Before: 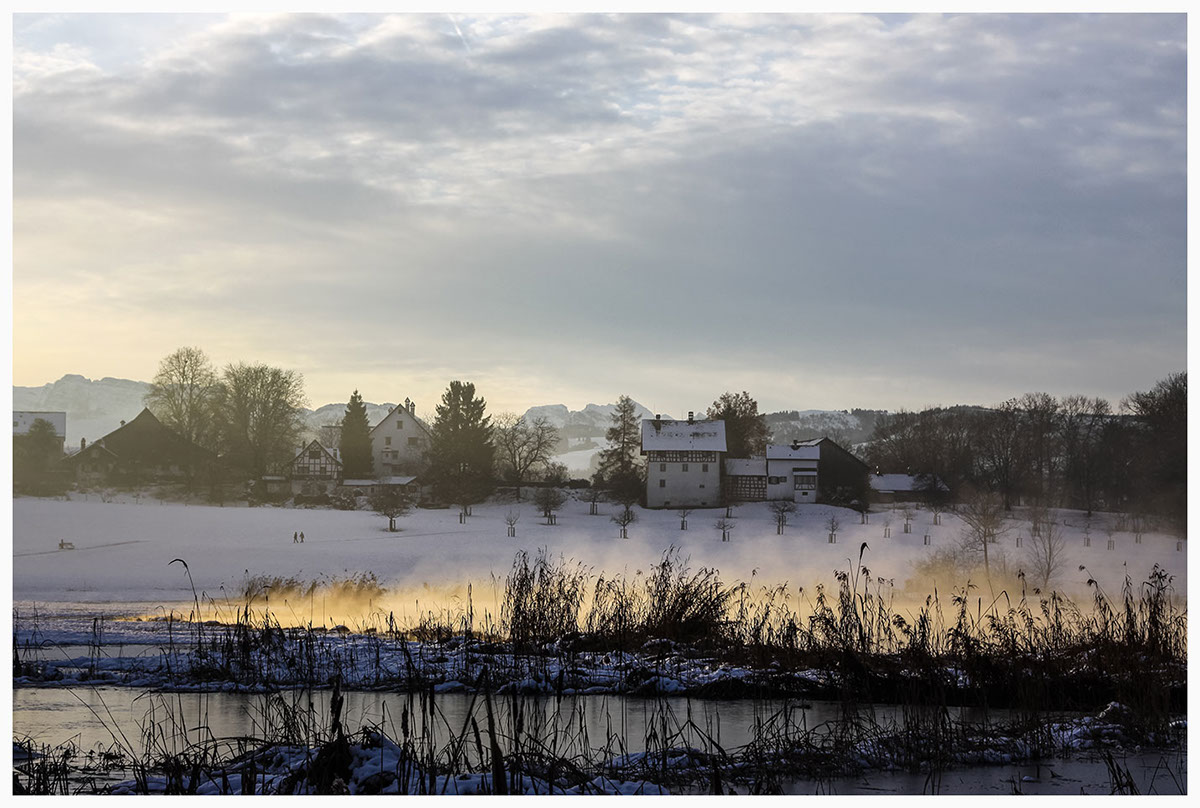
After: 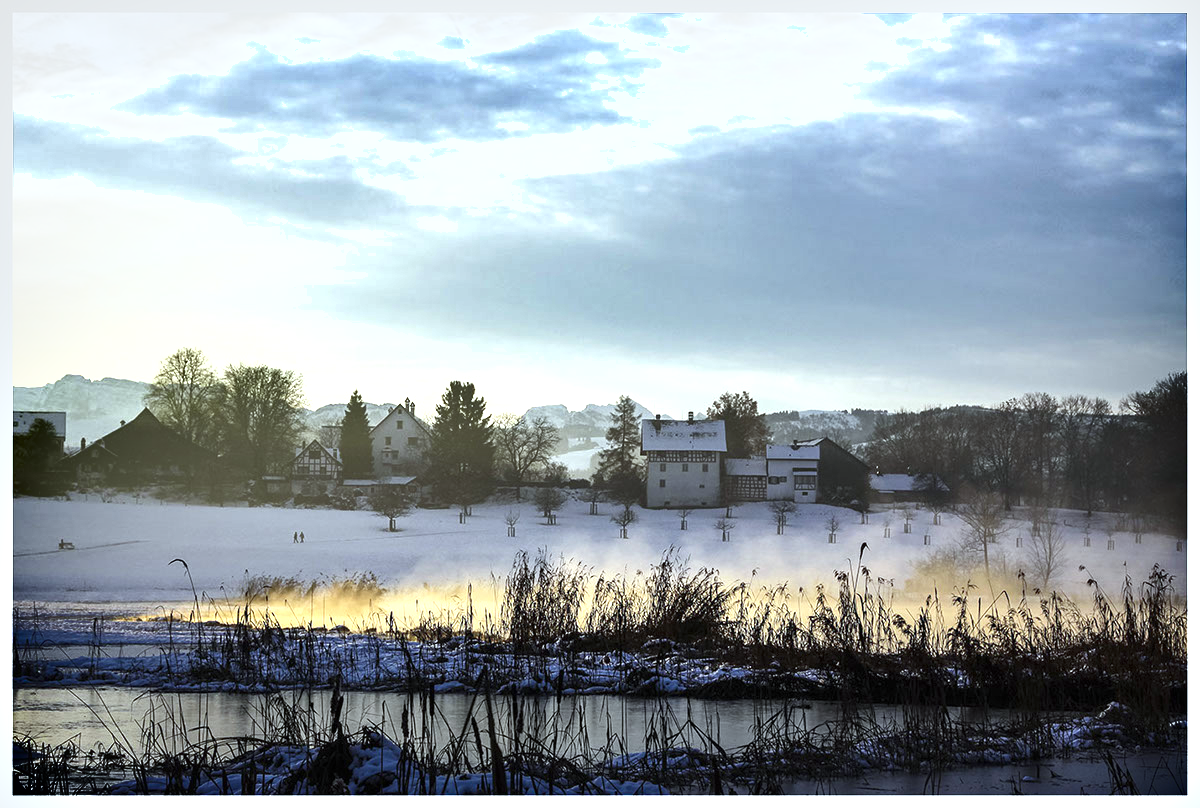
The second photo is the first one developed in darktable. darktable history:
shadows and highlights: soften with gaussian
exposure: black level correction 0, exposure 0.877 EV, compensate exposure bias true, compensate highlight preservation false
white balance: red 0.925, blue 1.046
